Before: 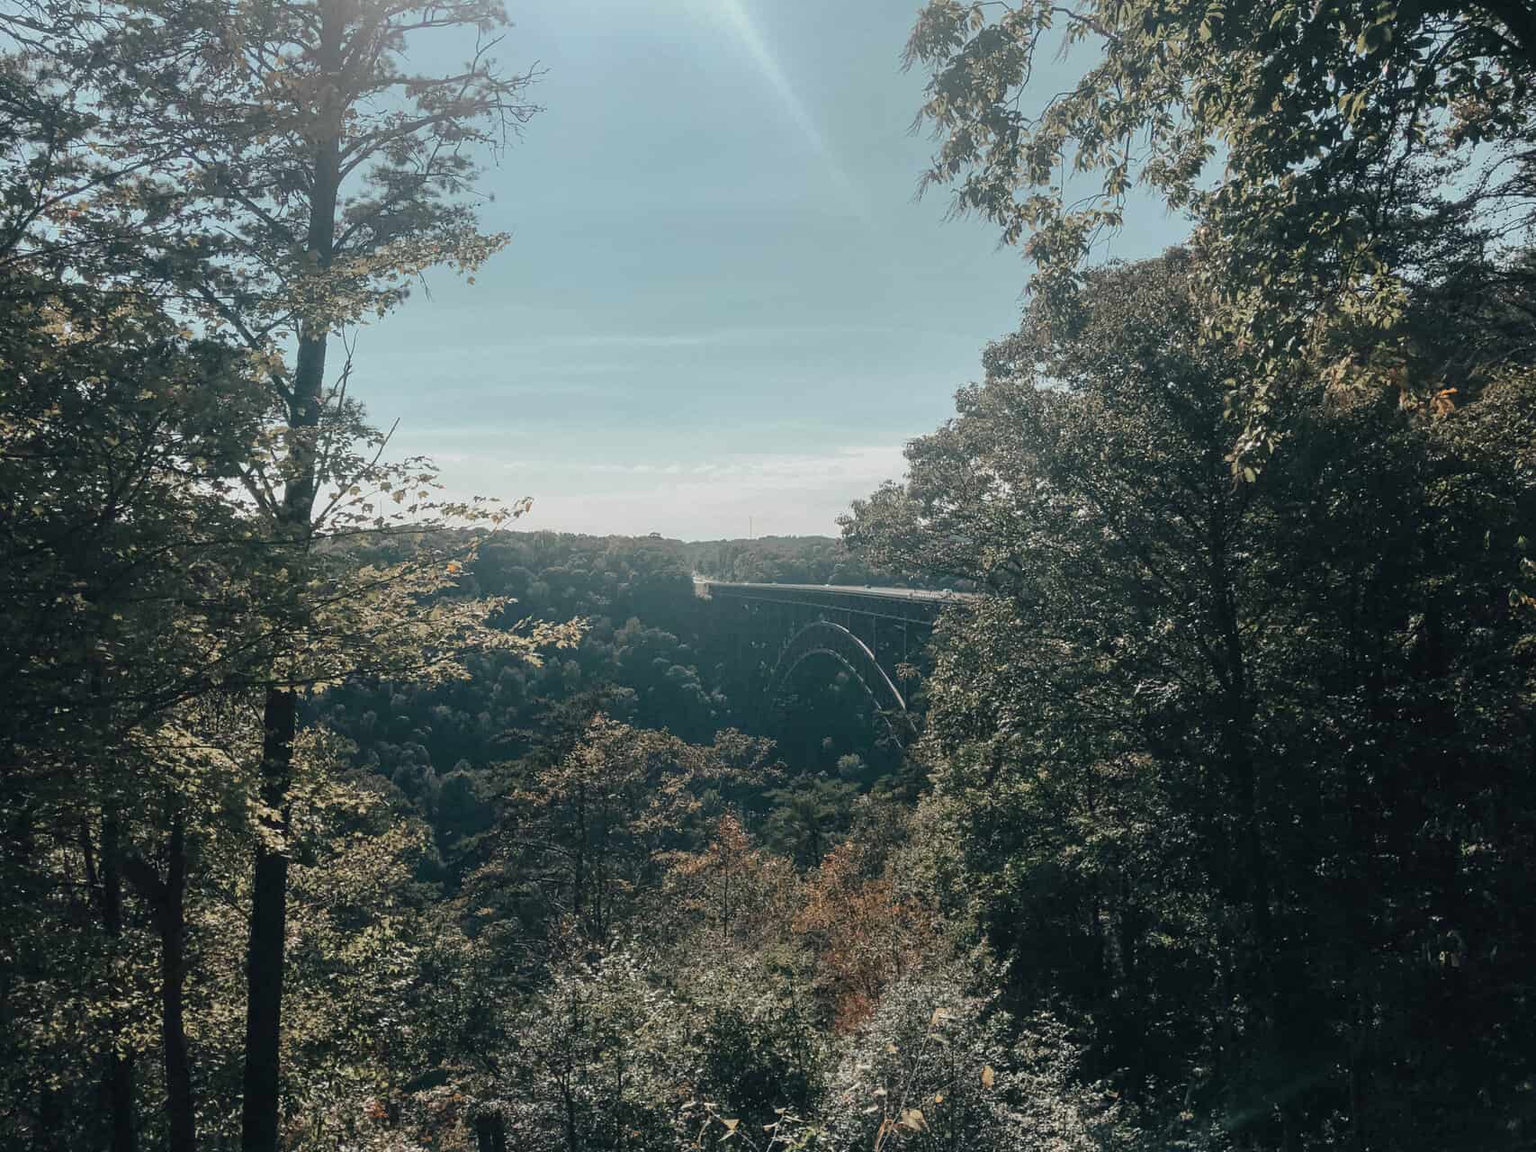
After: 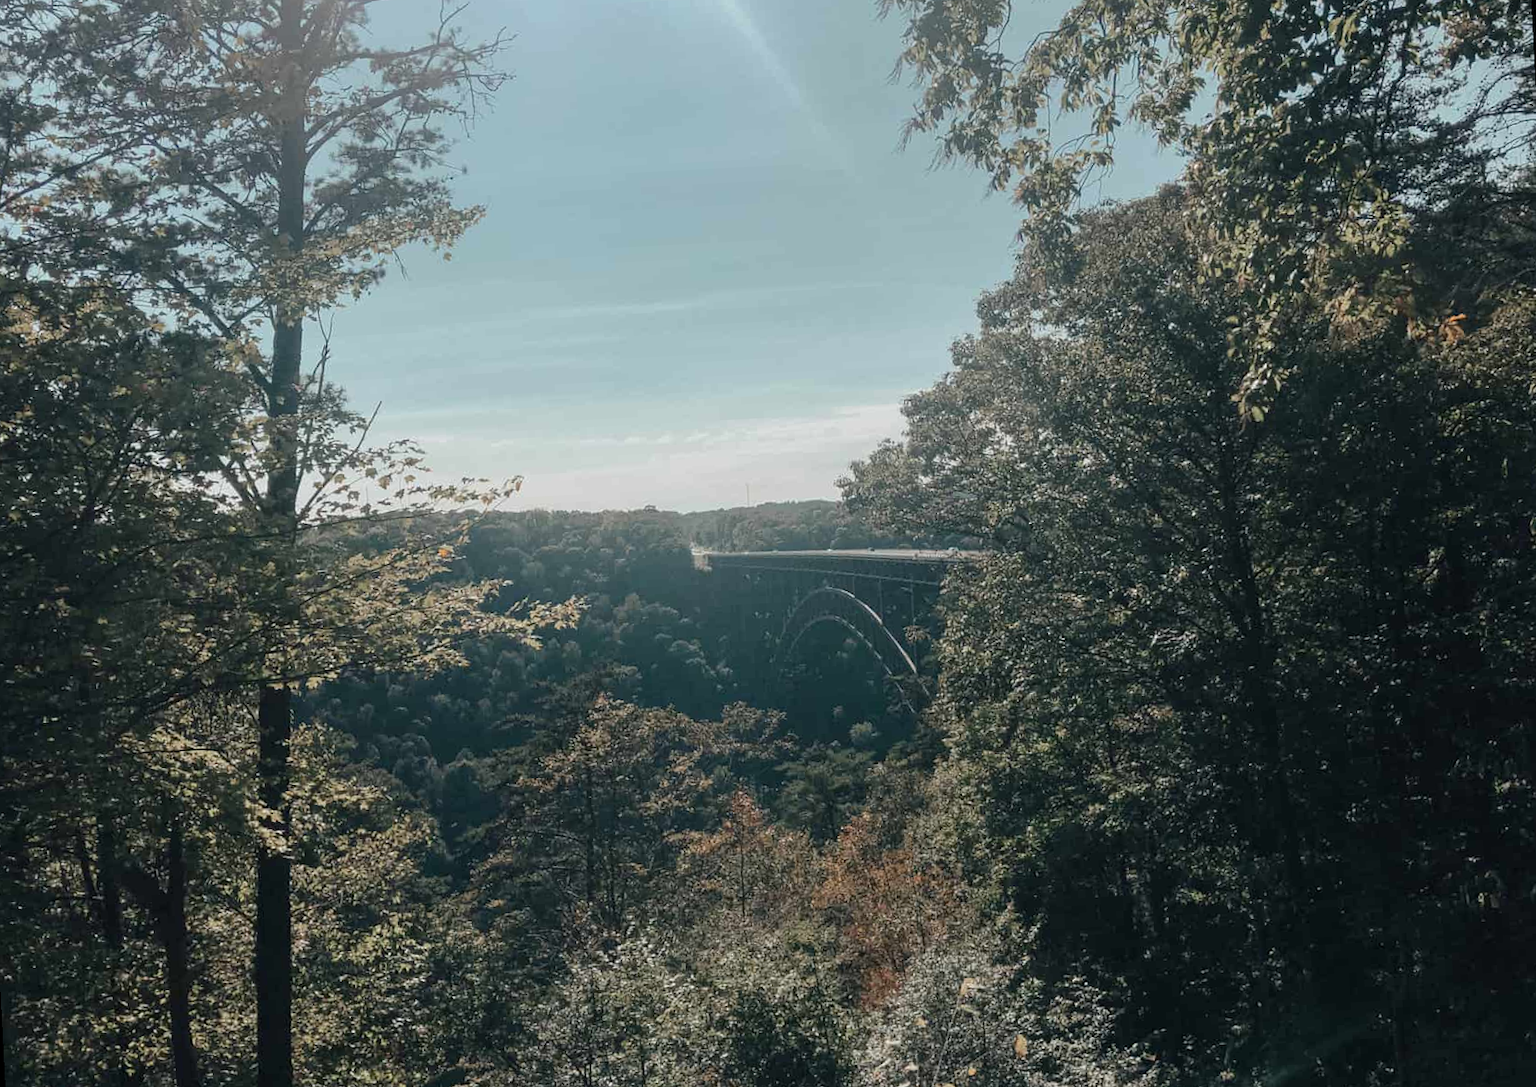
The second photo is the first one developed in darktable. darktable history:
bloom: size 3%, threshold 100%, strength 0%
rotate and perspective: rotation -3°, crop left 0.031, crop right 0.968, crop top 0.07, crop bottom 0.93
